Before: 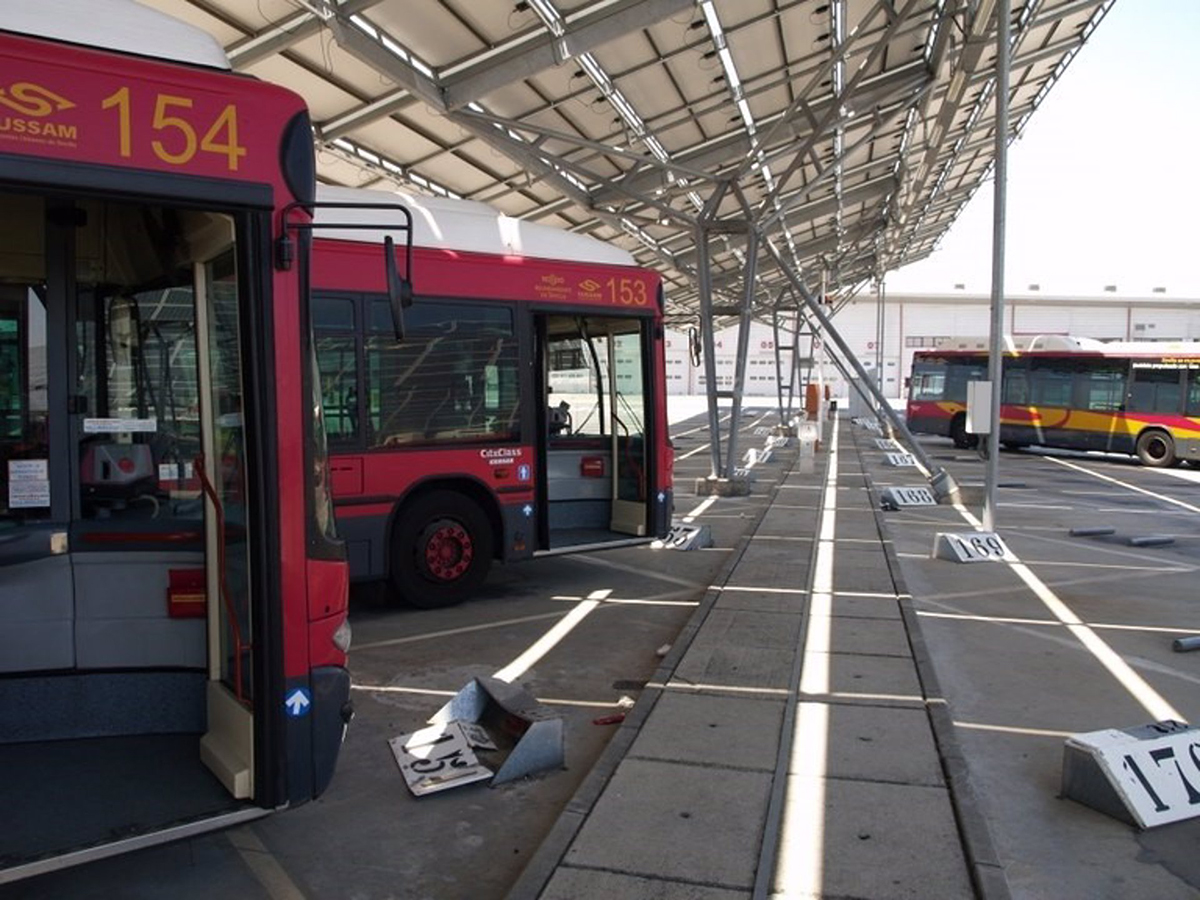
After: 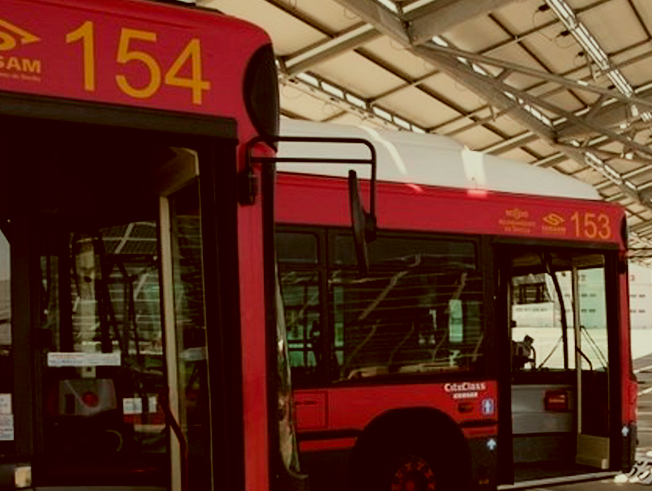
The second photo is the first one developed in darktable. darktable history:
filmic rgb: middle gray luminance 29.07%, black relative exposure -10.21 EV, white relative exposure 5.48 EV, target black luminance 0%, hardness 3.95, latitude 2.69%, contrast 1.122, highlights saturation mix 5.53%, shadows ↔ highlights balance 15%
contrast brightness saturation: saturation -0.055
color correction: highlights a* -5.31, highlights b* 9.8, shadows a* 9.85, shadows b* 24.15
crop and rotate: left 3.023%, top 7.434%, right 42.62%, bottom 38.01%
